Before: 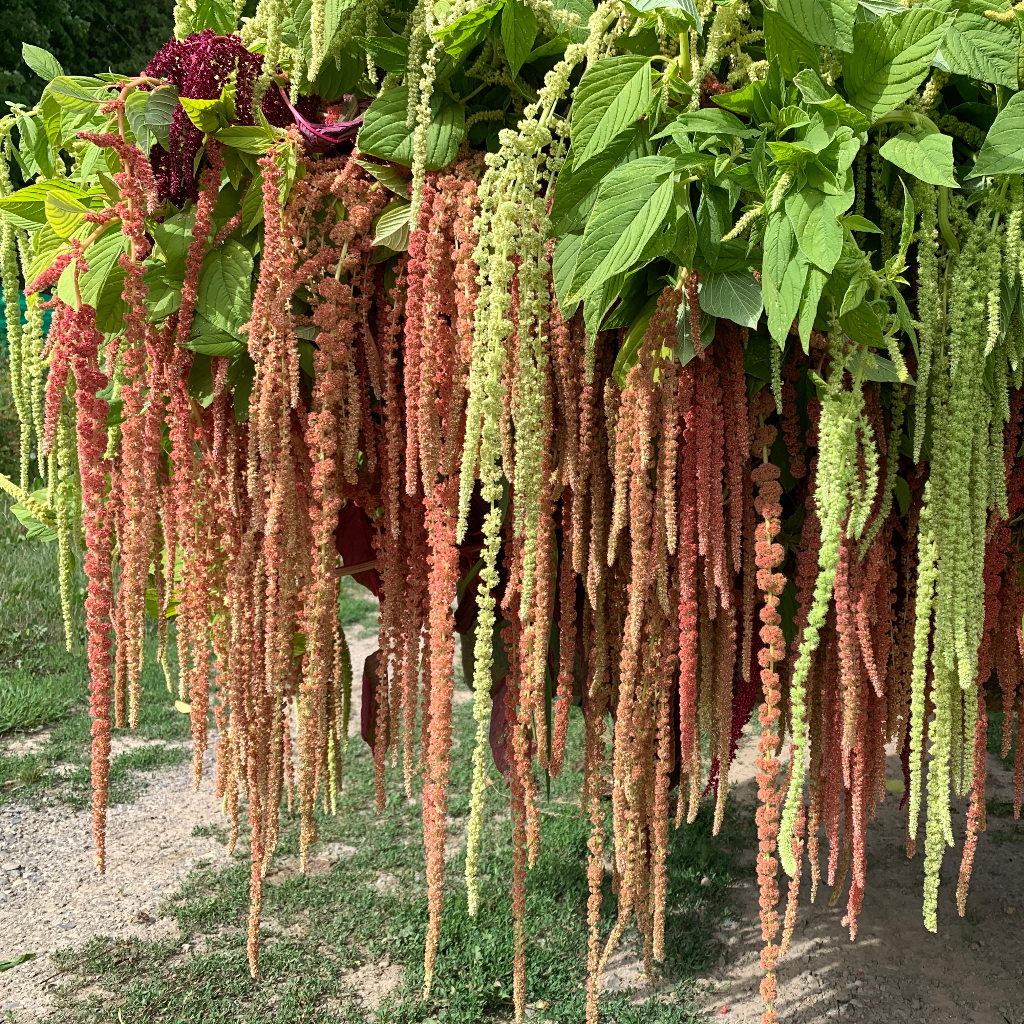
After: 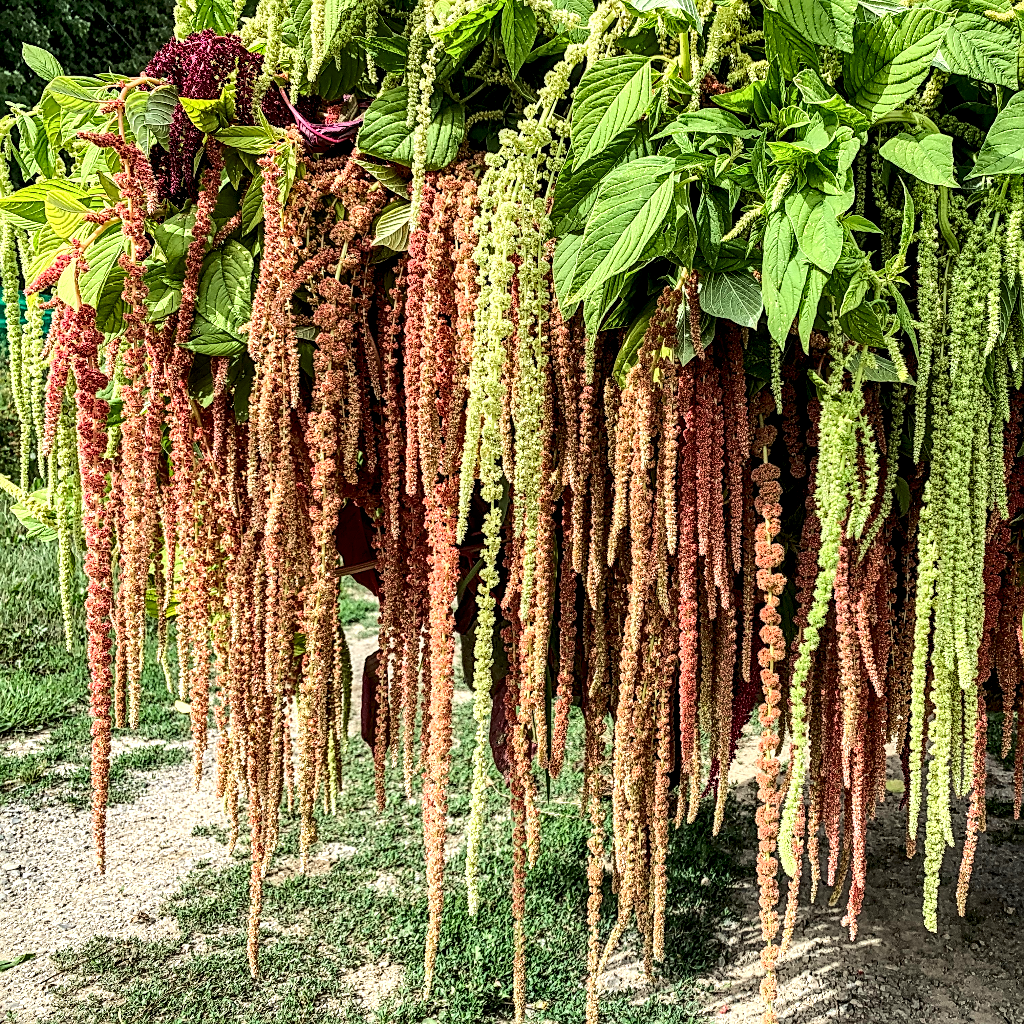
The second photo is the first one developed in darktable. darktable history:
sharpen: on, module defaults
color correction: highlights a* -2.68, highlights b* 2.57
shadows and highlights: shadows 29.61, highlights -30.47, low approximation 0.01, soften with gaussian
white balance: red 1.009, blue 0.985
rgb curve: curves: ch0 [(0, 0) (0.284, 0.292) (0.505, 0.644) (1, 1)], compensate middle gray true
local contrast: highlights 20%, detail 197%
